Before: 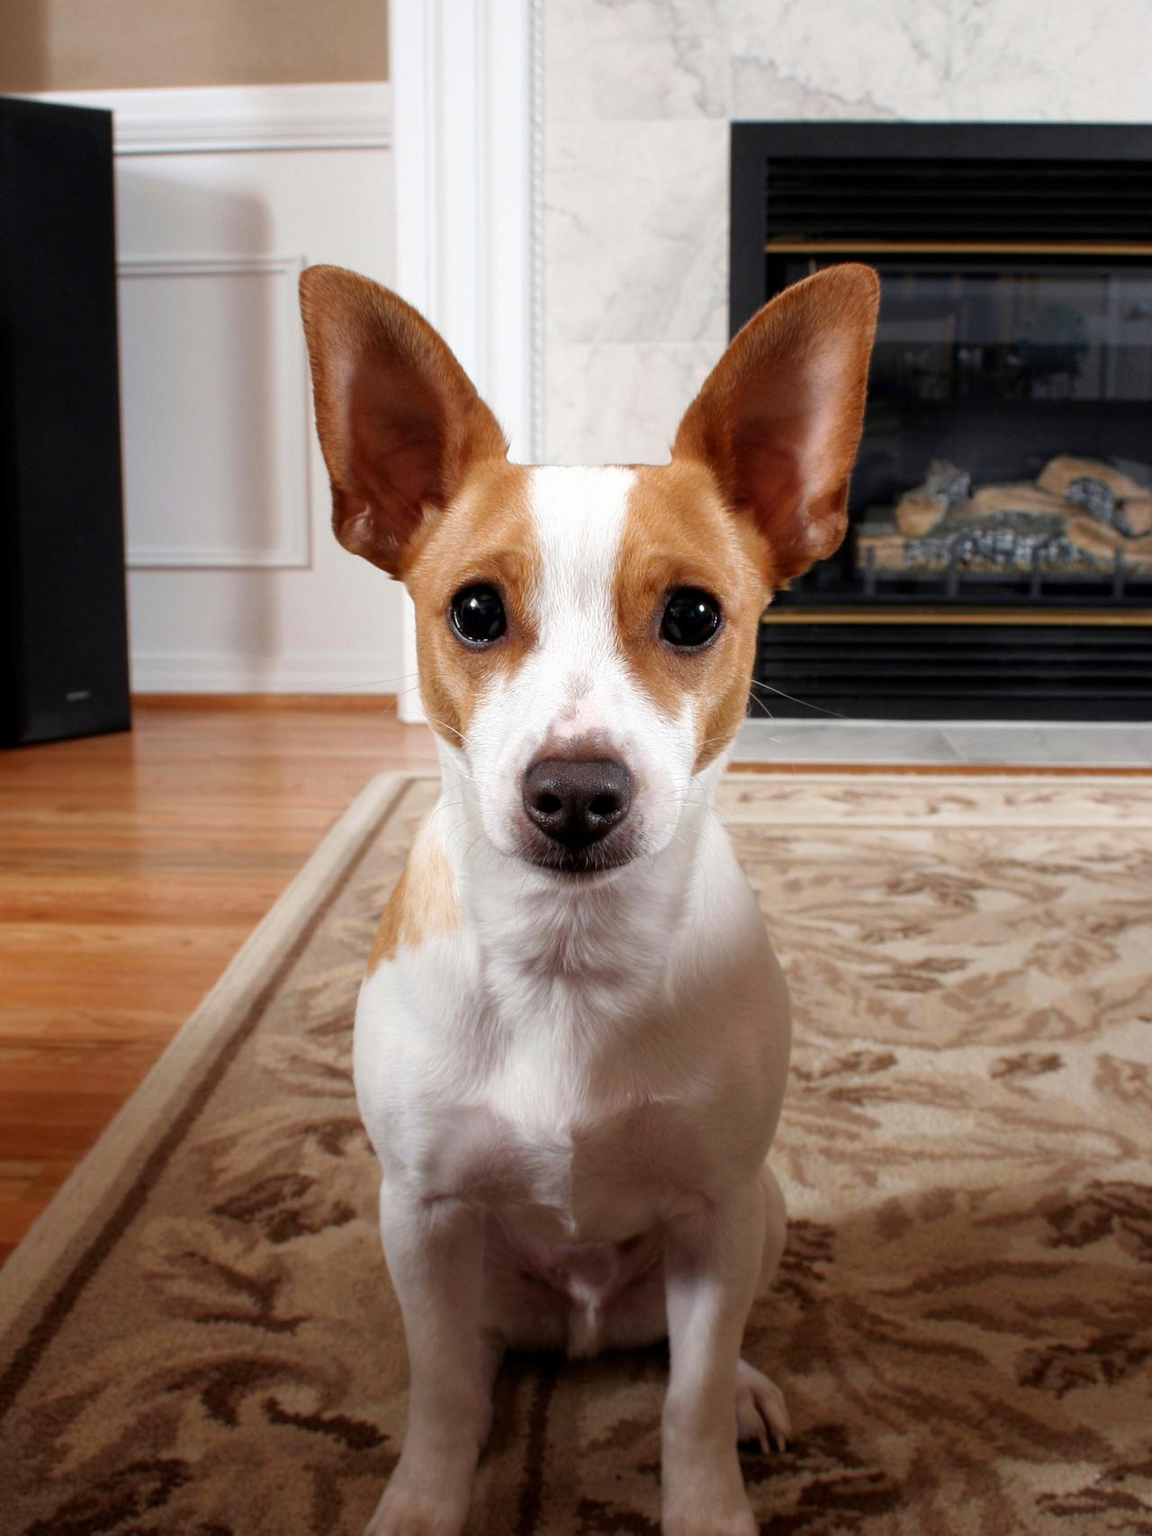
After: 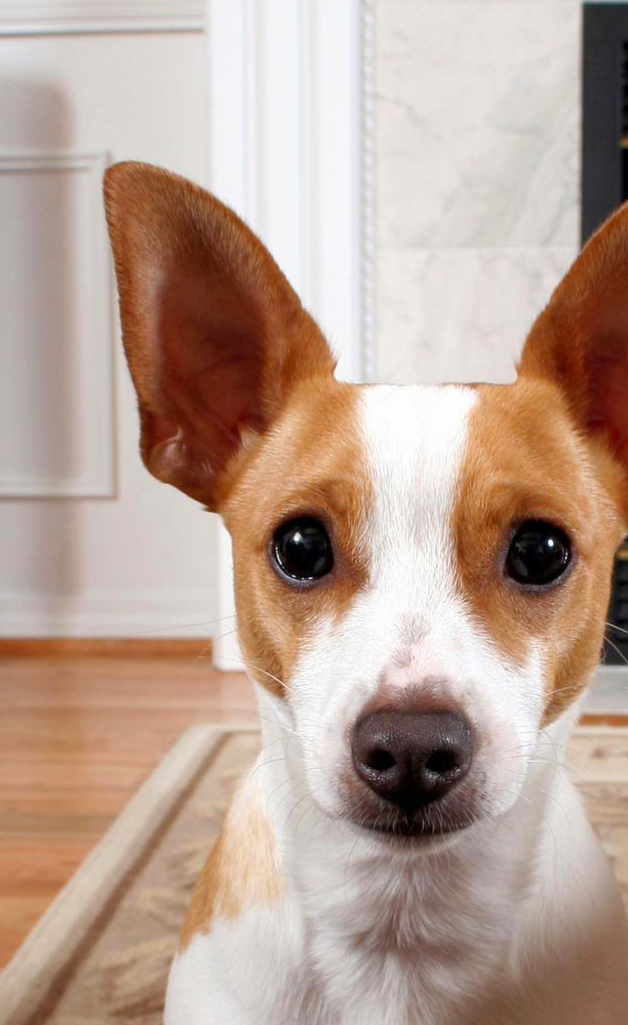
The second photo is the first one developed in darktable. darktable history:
shadows and highlights: shadows 42.98, highlights 7.99, highlights color adjustment 0.52%
contrast brightness saturation: saturation 0.097
crop: left 17.93%, top 7.822%, right 32.996%, bottom 32.087%
